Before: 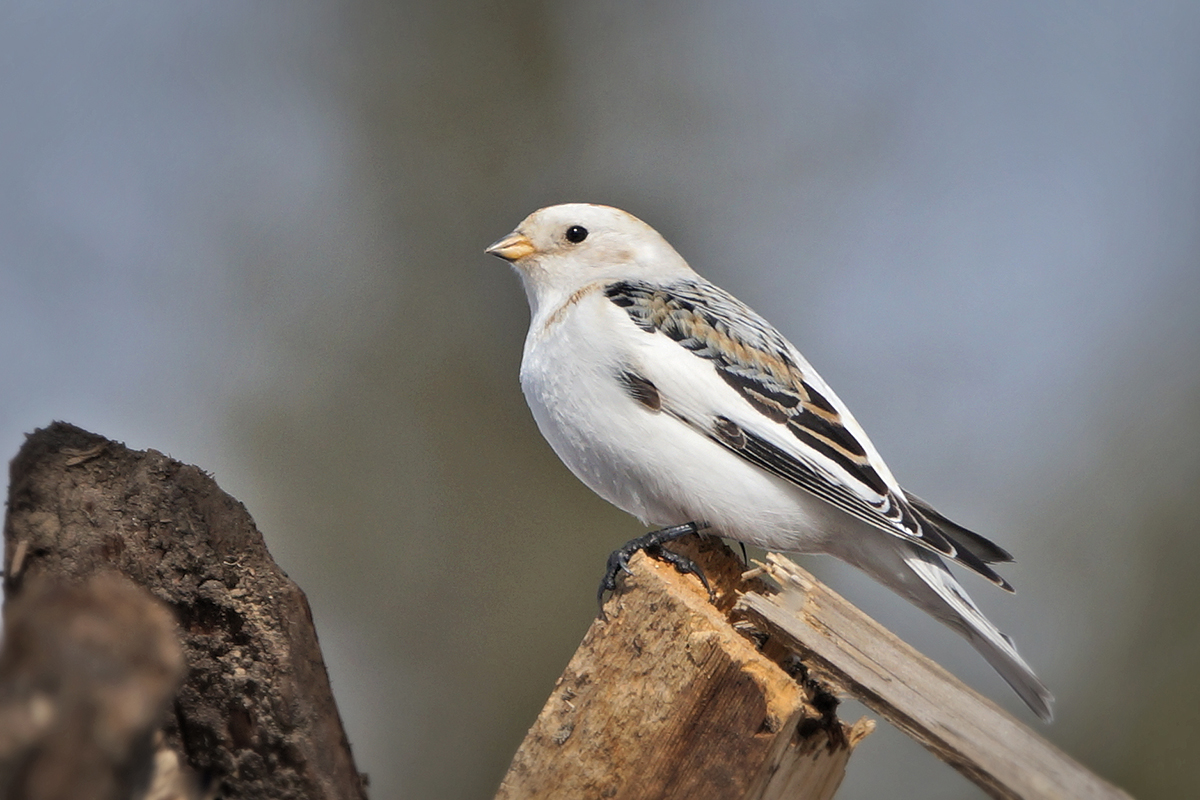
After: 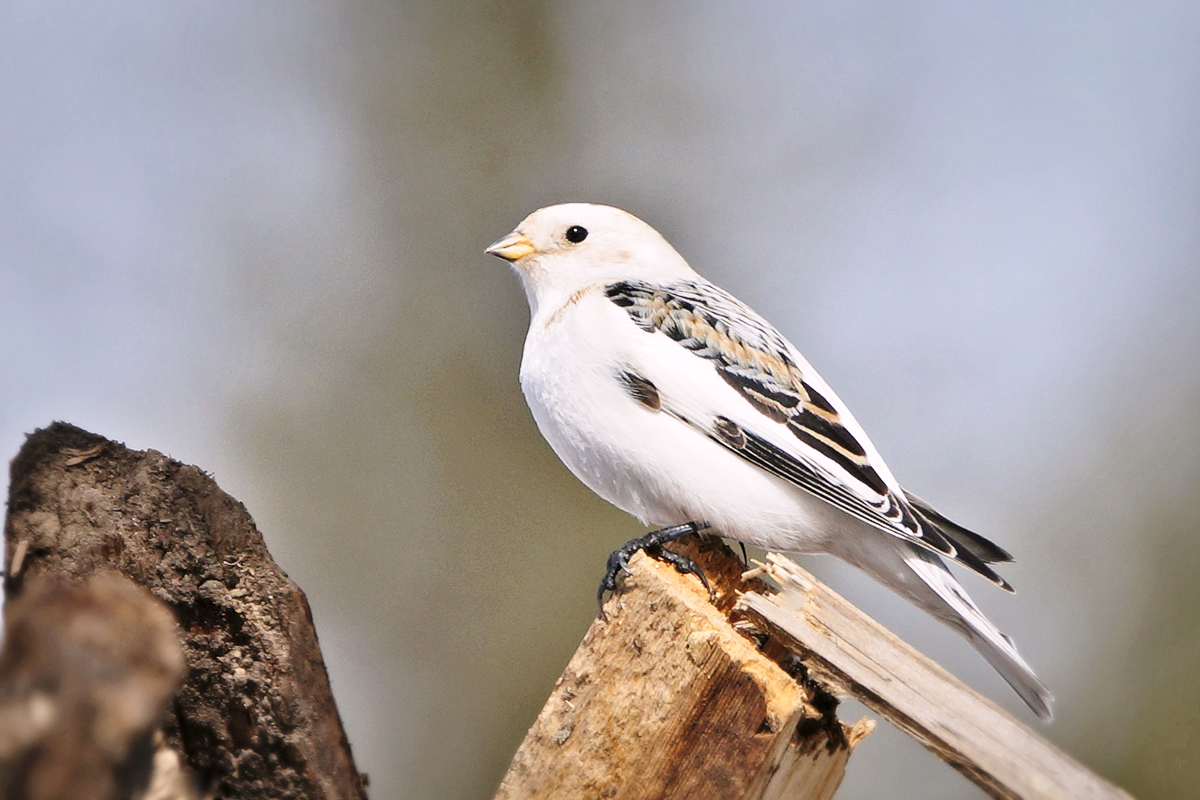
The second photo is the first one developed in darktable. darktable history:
color correction: highlights a* 3.13, highlights b* -1.01, shadows a* -0.053, shadows b* 1.73, saturation 0.98
base curve: curves: ch0 [(0, 0) (0.028, 0.03) (0.121, 0.232) (0.46, 0.748) (0.859, 0.968) (1, 1)], preserve colors none
